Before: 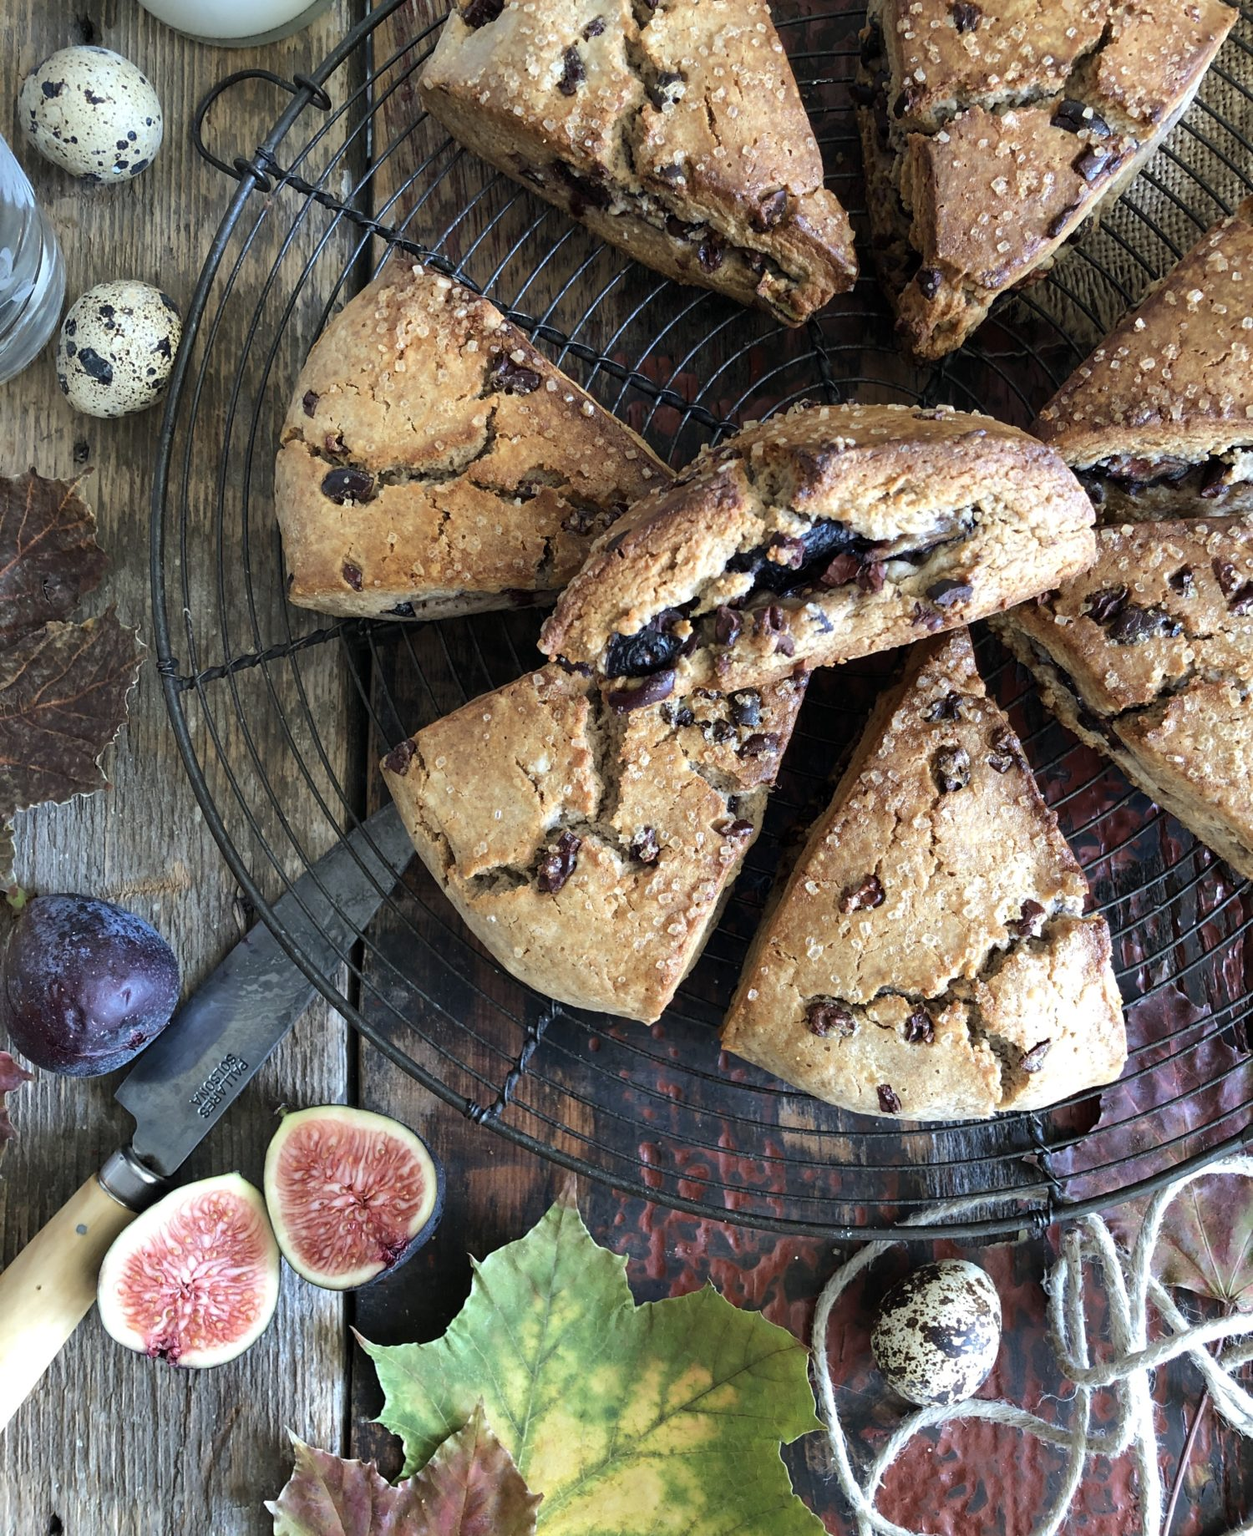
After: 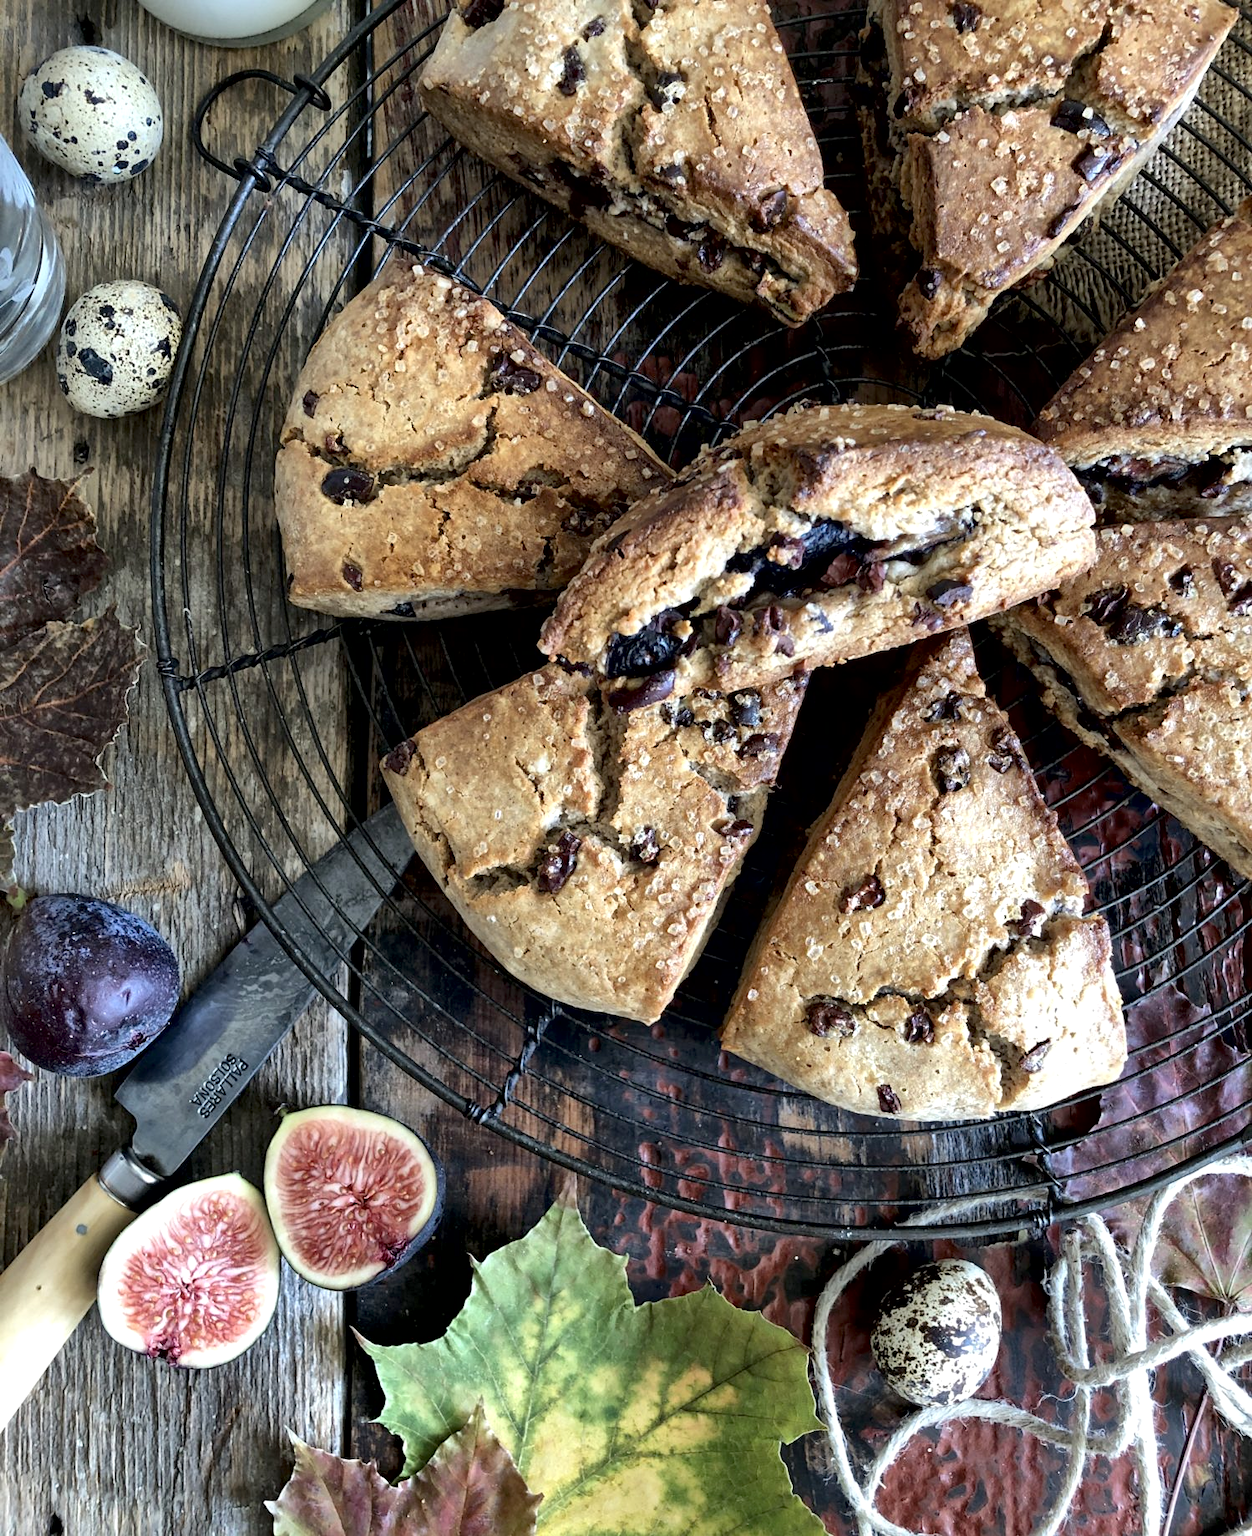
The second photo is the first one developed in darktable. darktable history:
local contrast: mode bilateral grid, contrast 20, coarseness 50, detail 171%, midtone range 0.2
exposure: black level correction 0.007, compensate highlight preservation false
